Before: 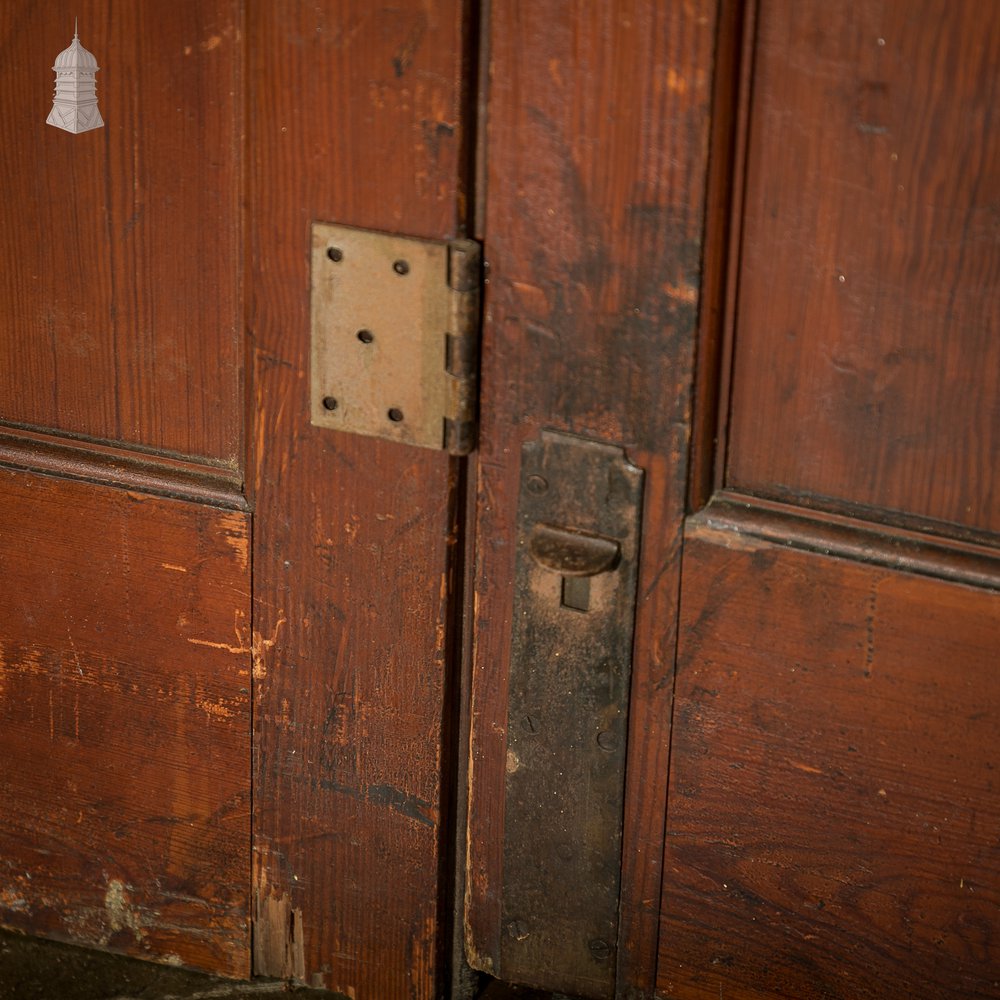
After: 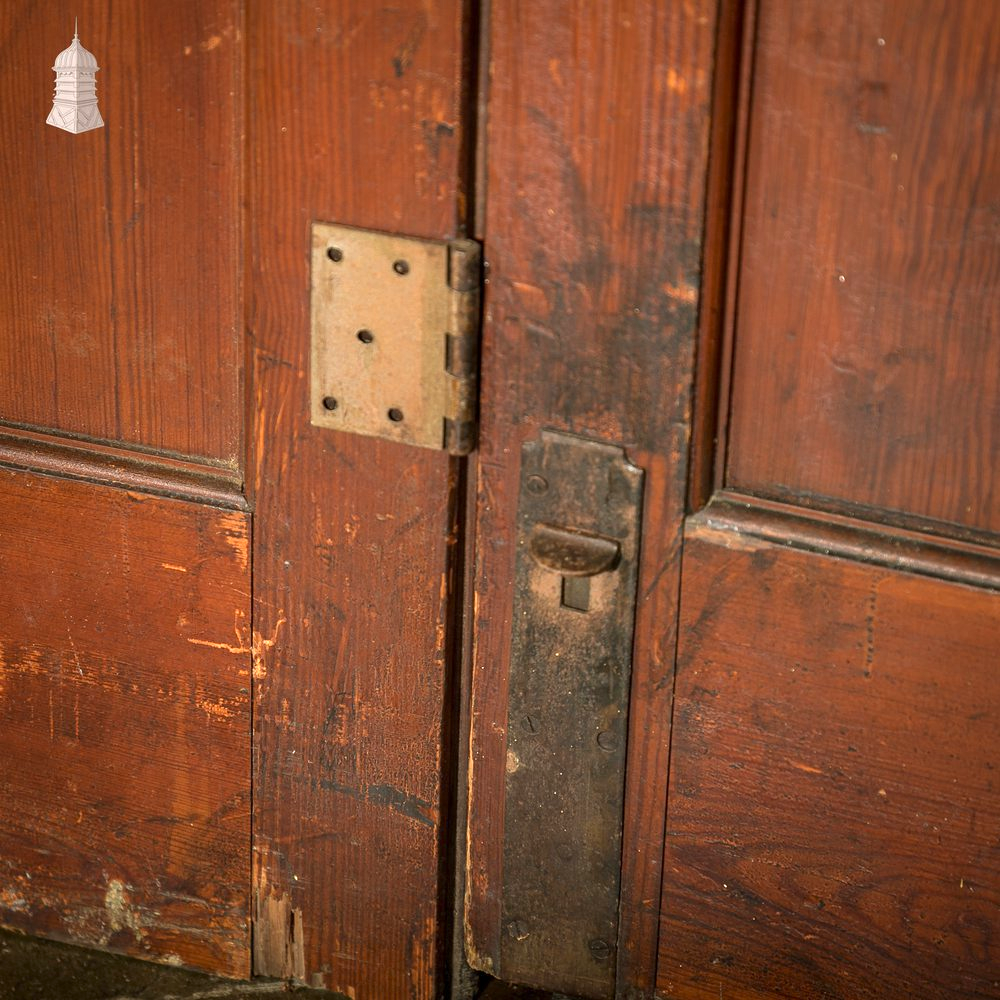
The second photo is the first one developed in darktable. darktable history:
exposure: exposure 0.8 EV, compensate highlight preservation false
